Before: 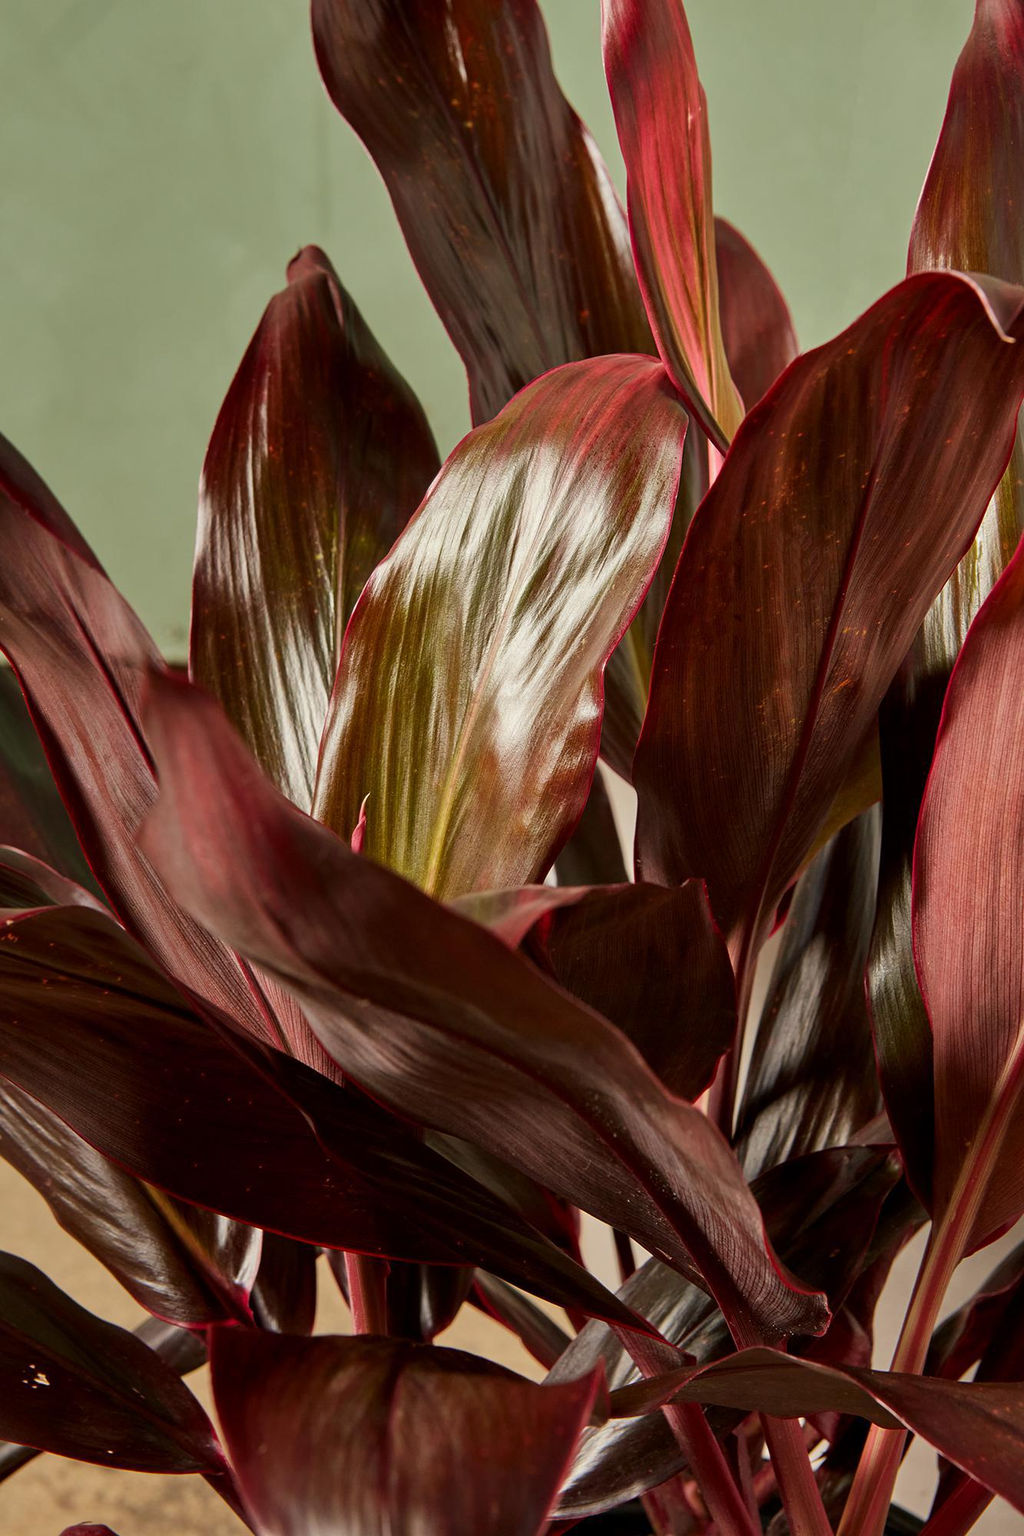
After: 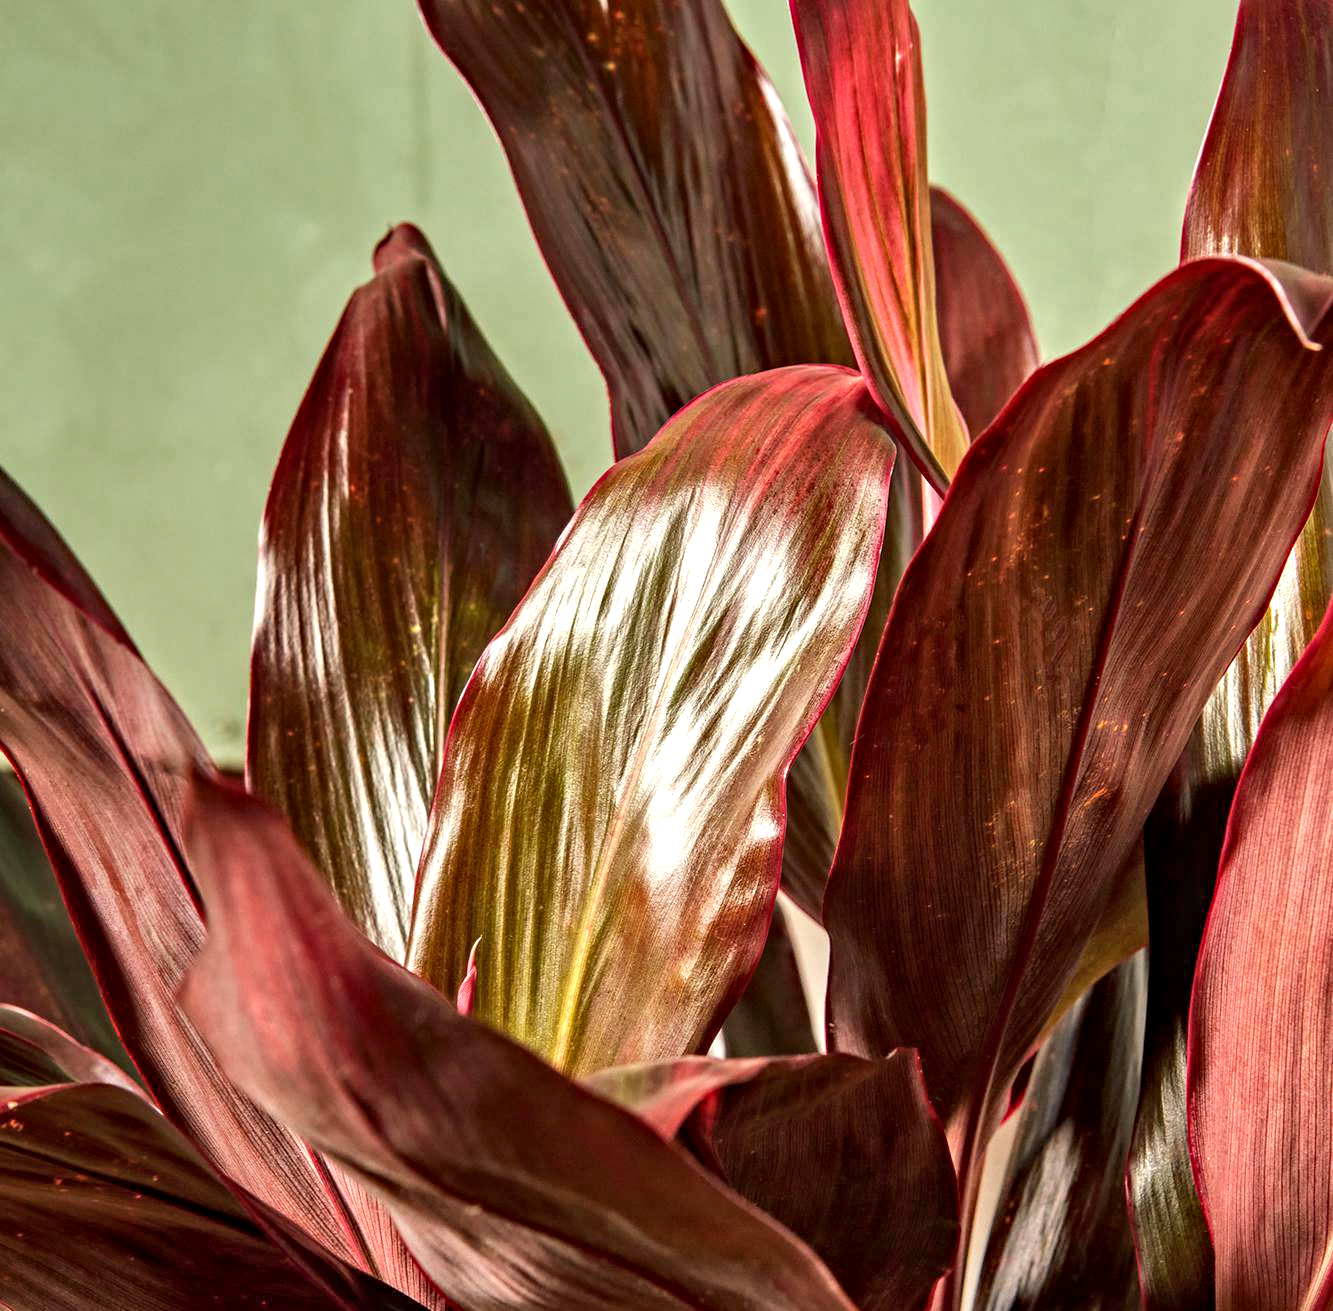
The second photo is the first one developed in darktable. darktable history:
contrast equalizer: y [[0.5, 0.5, 0.544, 0.569, 0.5, 0.5], [0.5 ×6], [0.5 ×6], [0 ×6], [0 ×6]]
haze removal: compatibility mode true, adaptive false
crop and rotate: top 4.8%, bottom 29.61%
local contrast: on, module defaults
exposure: exposure 0.733 EV, compensate exposure bias true, compensate highlight preservation false
shadows and highlights: radius 263.34, soften with gaussian
